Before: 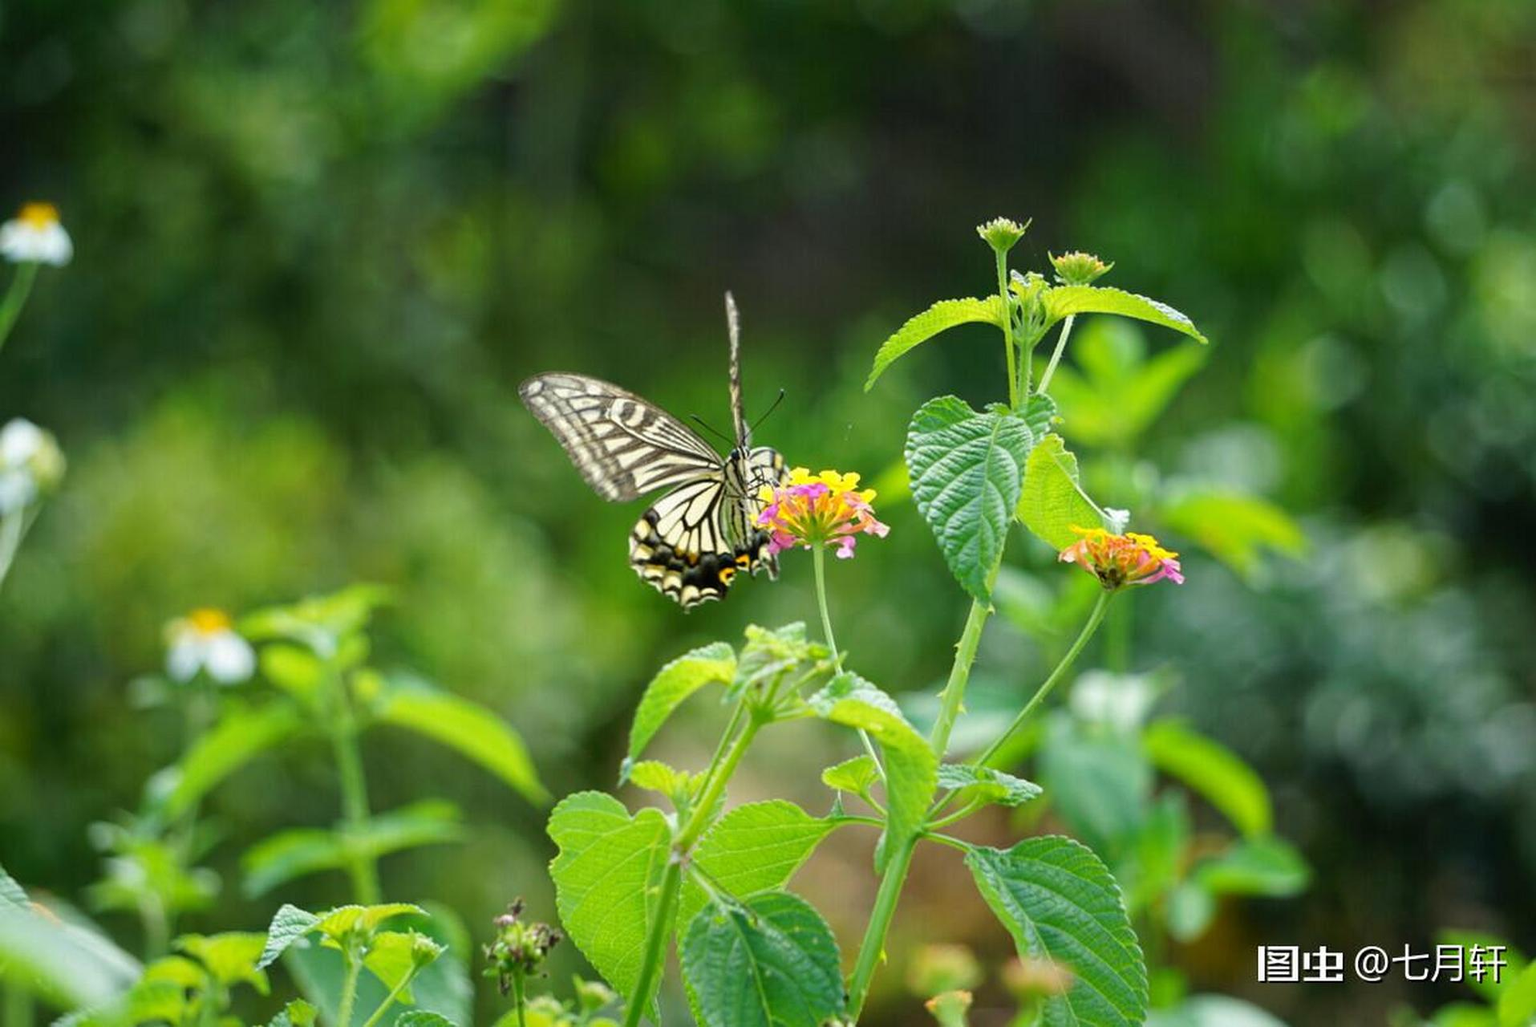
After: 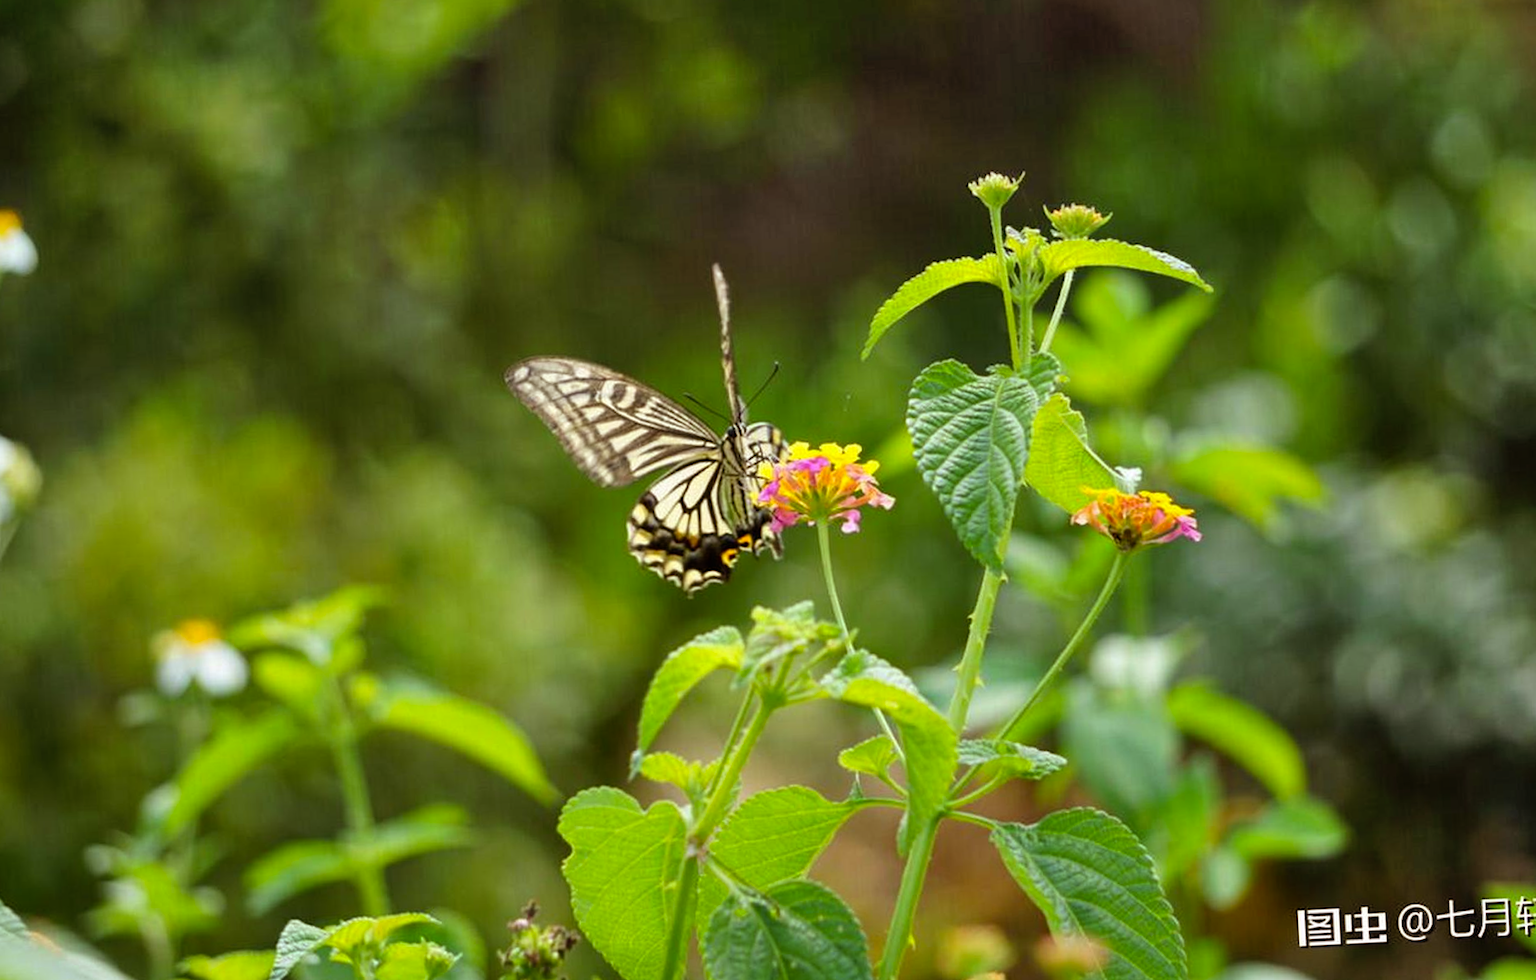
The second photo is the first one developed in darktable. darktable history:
rotate and perspective: rotation -3°, crop left 0.031, crop right 0.968, crop top 0.07, crop bottom 0.93
rgb levels: mode RGB, independent channels, levels [[0, 0.5, 1], [0, 0.521, 1], [0, 0.536, 1]]
shadows and highlights: highlights color adjustment 0%, low approximation 0.01, soften with gaussian
